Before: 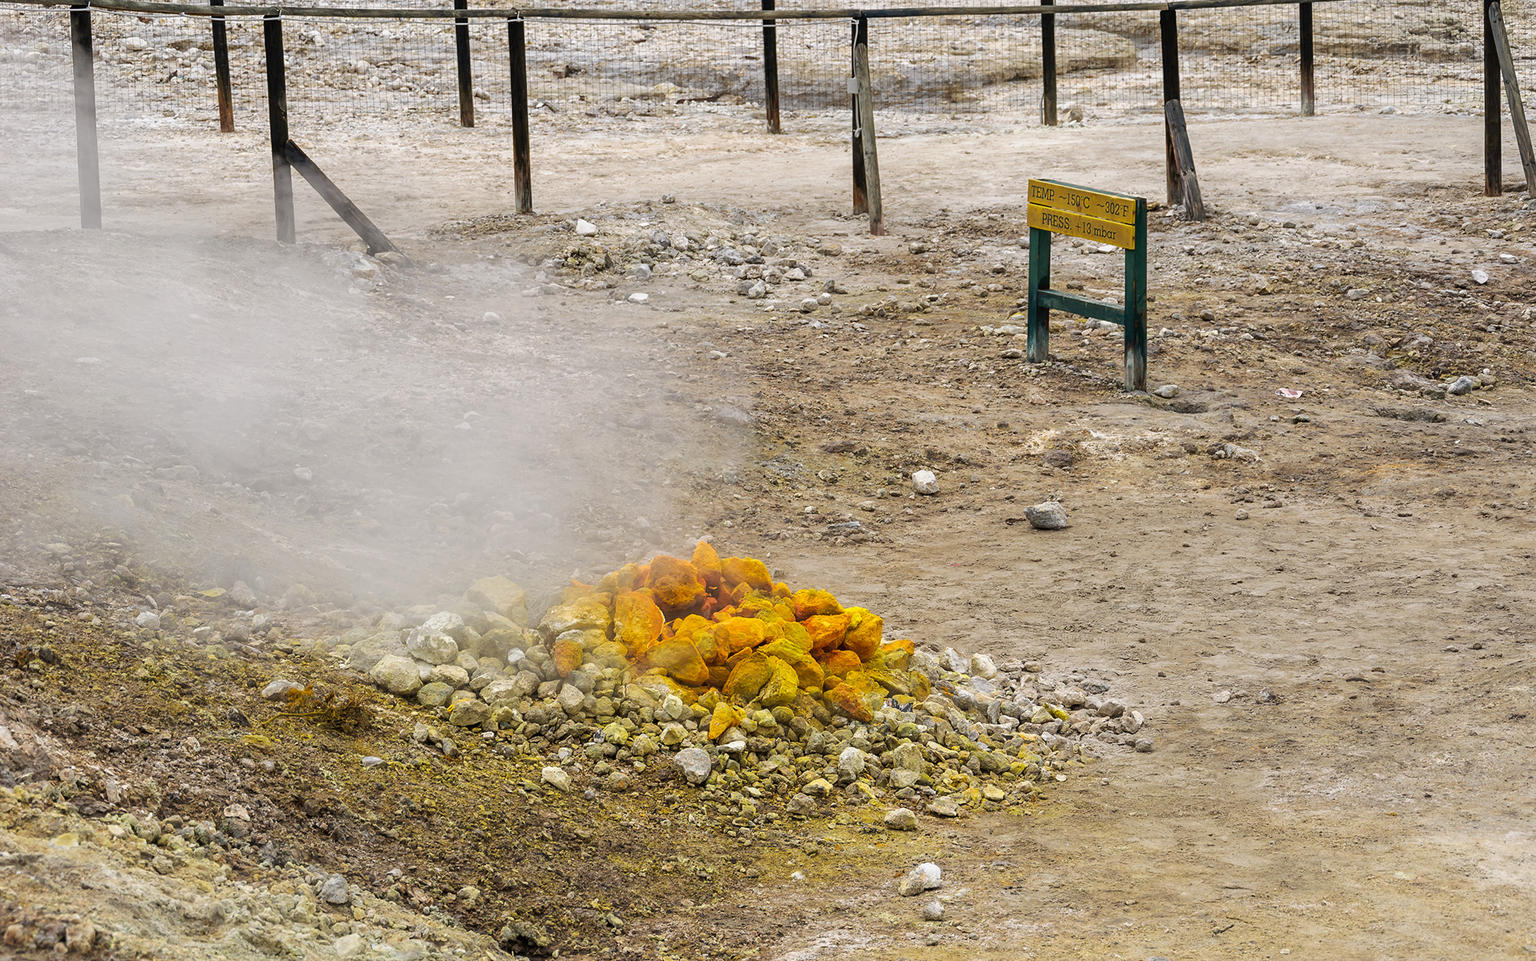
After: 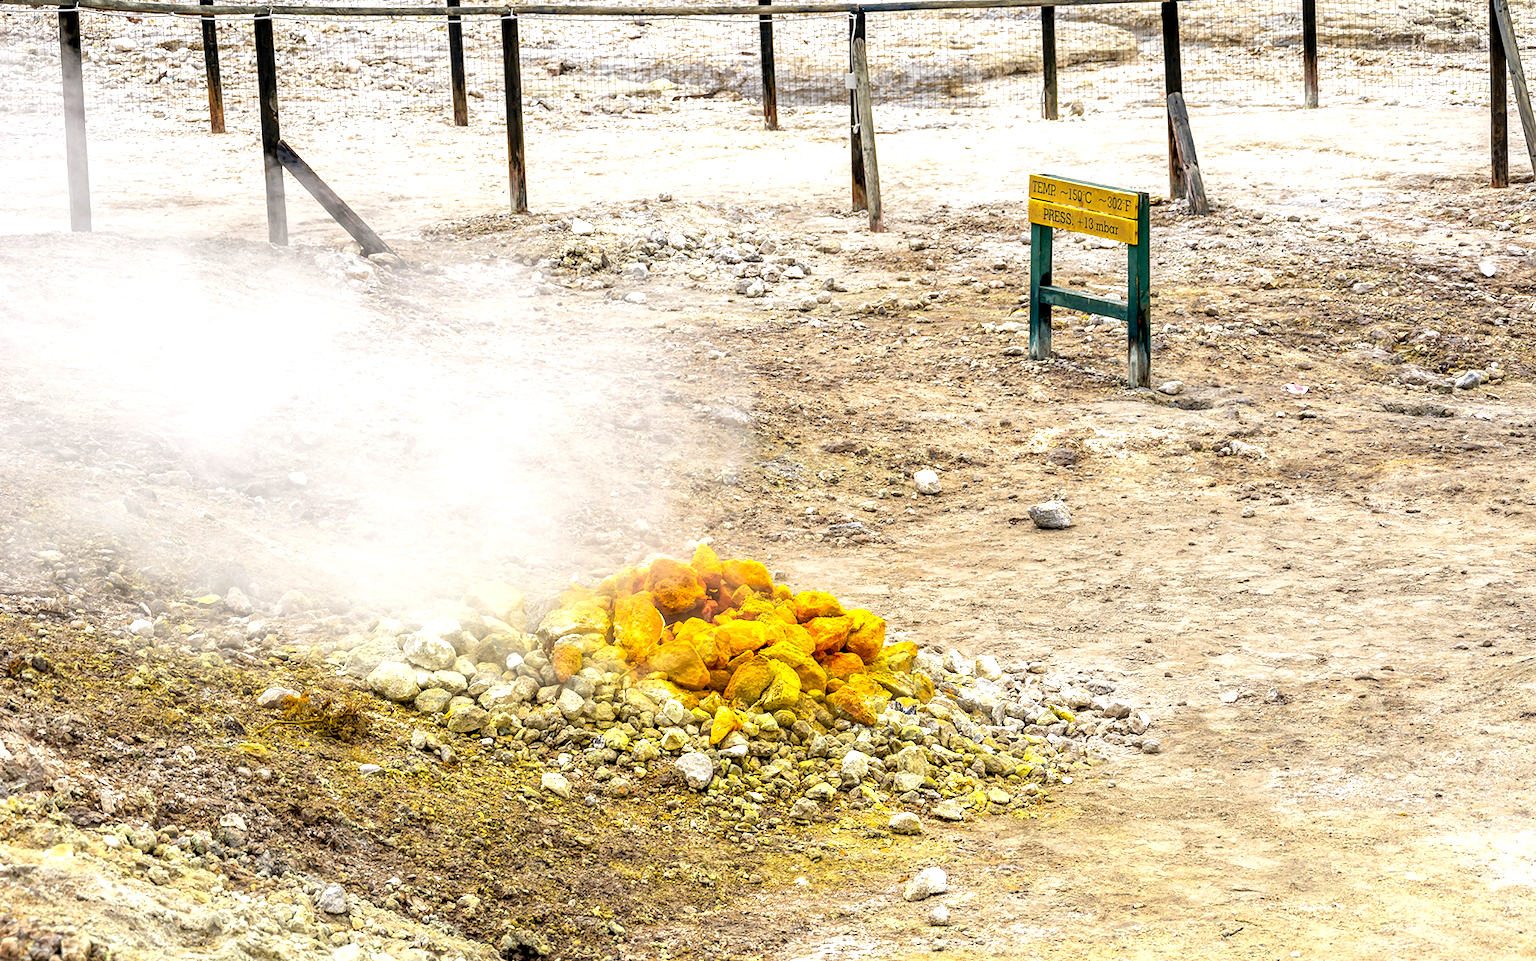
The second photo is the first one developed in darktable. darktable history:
local contrast: detail 117%
rotate and perspective: rotation -0.45°, automatic cropping original format, crop left 0.008, crop right 0.992, crop top 0.012, crop bottom 0.988
exposure: black level correction 0.01, exposure 1 EV, compensate highlight preservation false
